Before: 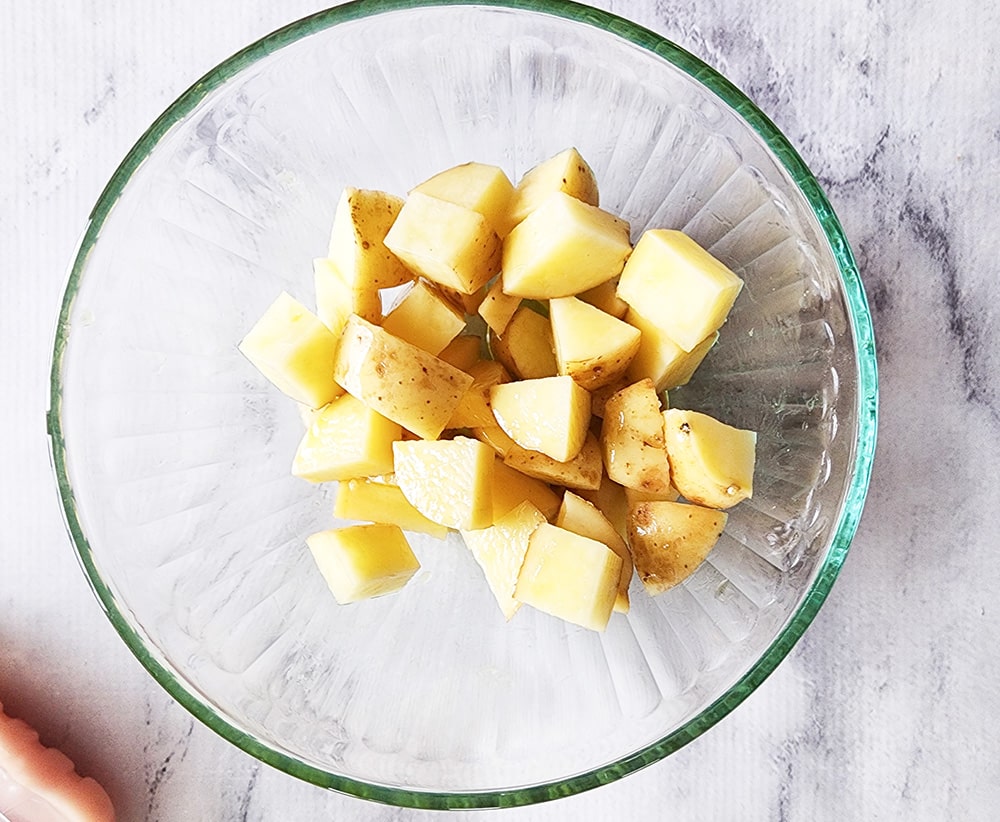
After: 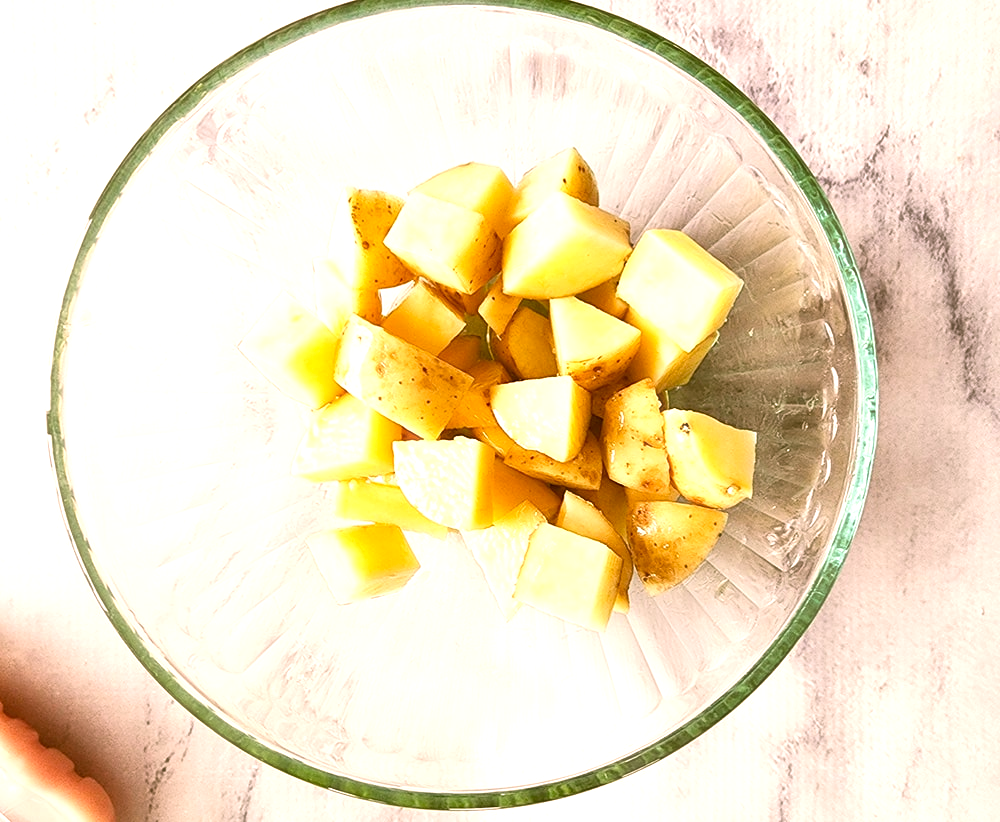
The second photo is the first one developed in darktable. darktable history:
haze removal: strength -0.1, adaptive false
exposure: exposure 0.496 EV, compensate highlight preservation false
color correction: highlights a* 8.98, highlights b* 15.09, shadows a* -0.49, shadows b* 26.52
